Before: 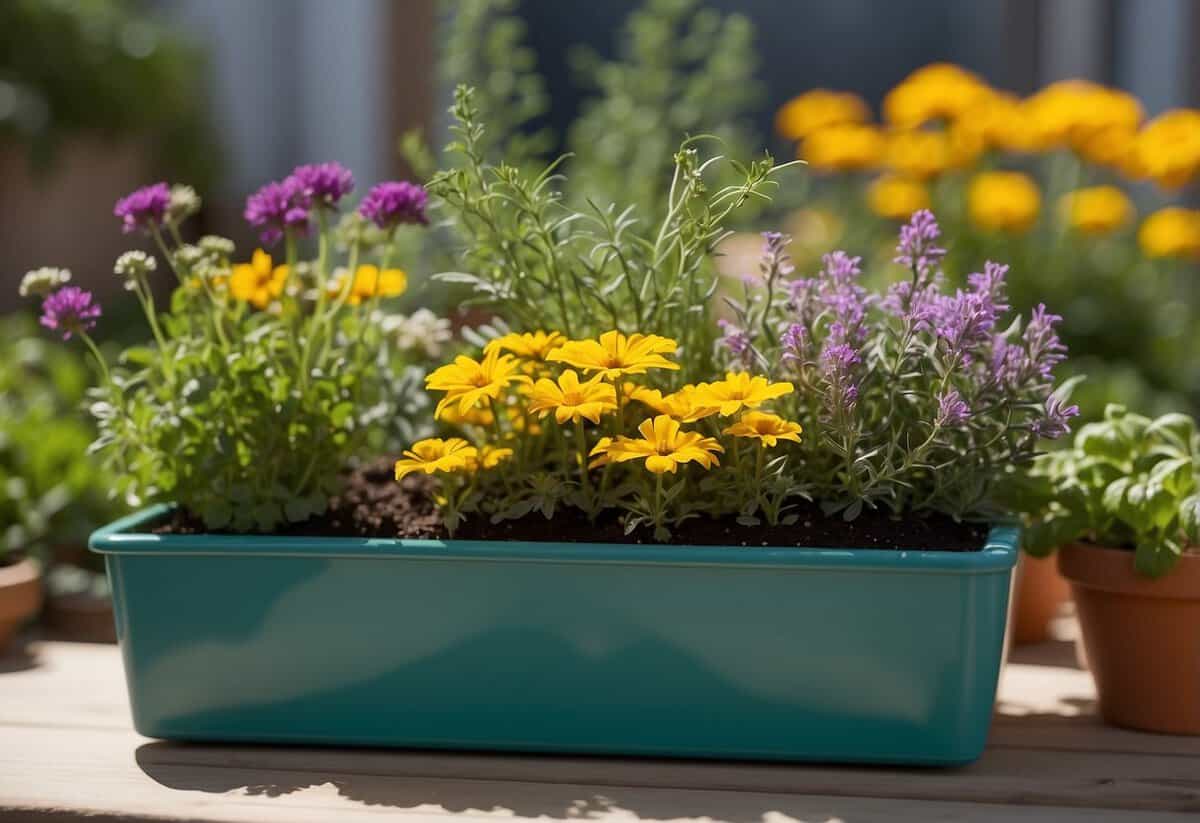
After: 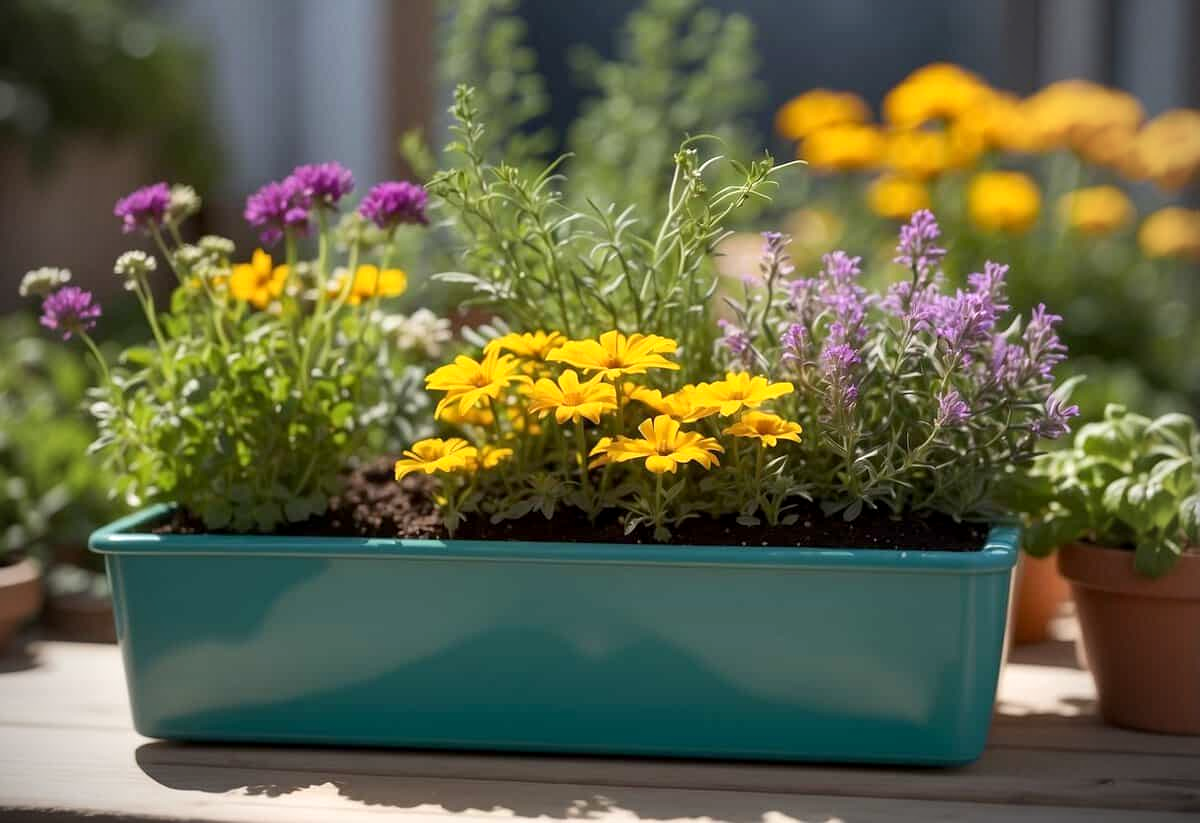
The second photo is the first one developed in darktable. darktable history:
vignetting: brightness -0.575
exposure: black level correction 0.001, exposure 0.298 EV, compensate highlight preservation false
